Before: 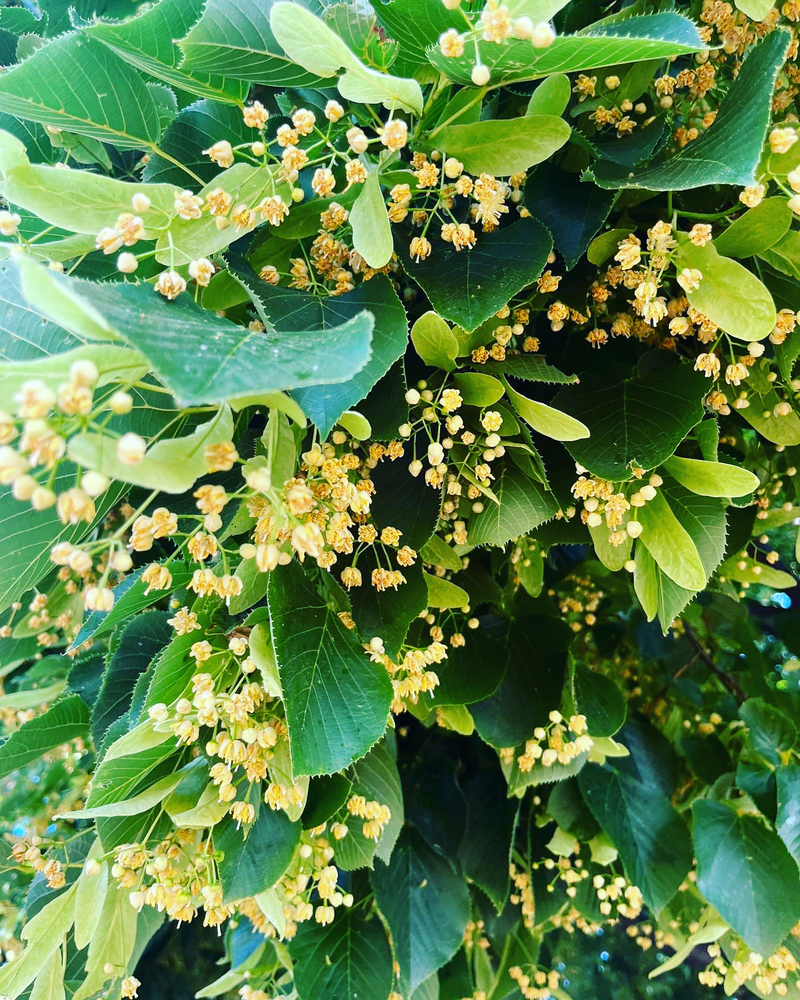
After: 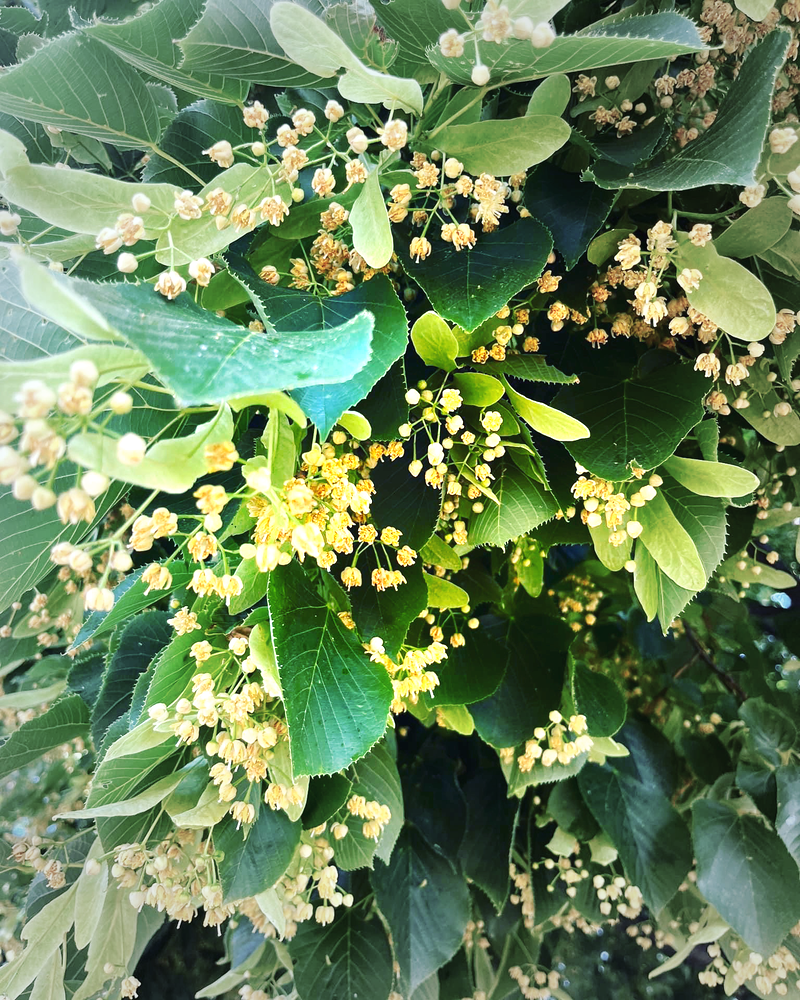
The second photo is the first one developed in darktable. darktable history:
exposure: black level correction 0, exposure 0.695 EV, compensate exposure bias true, compensate highlight preservation false
vignetting: fall-off start 32.86%, fall-off radius 64.51%, width/height ratio 0.964, unbound false
